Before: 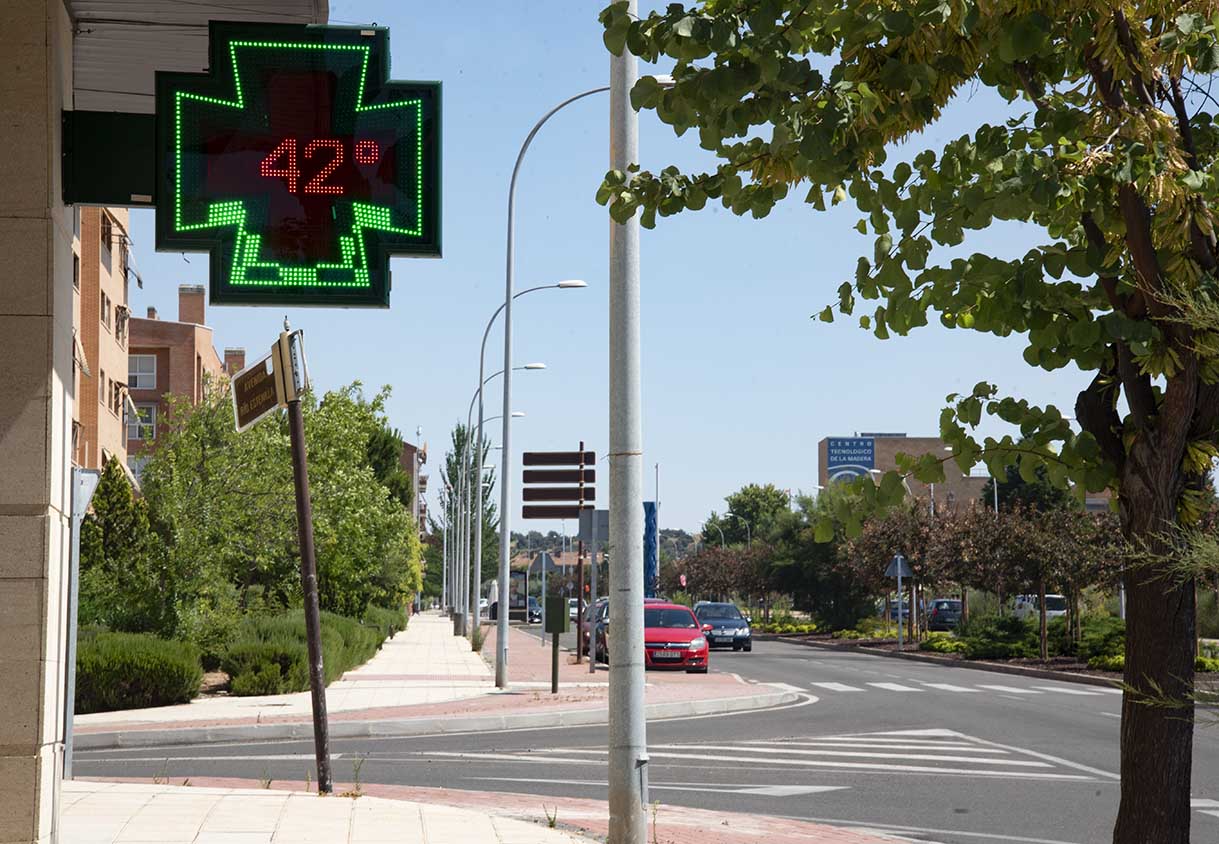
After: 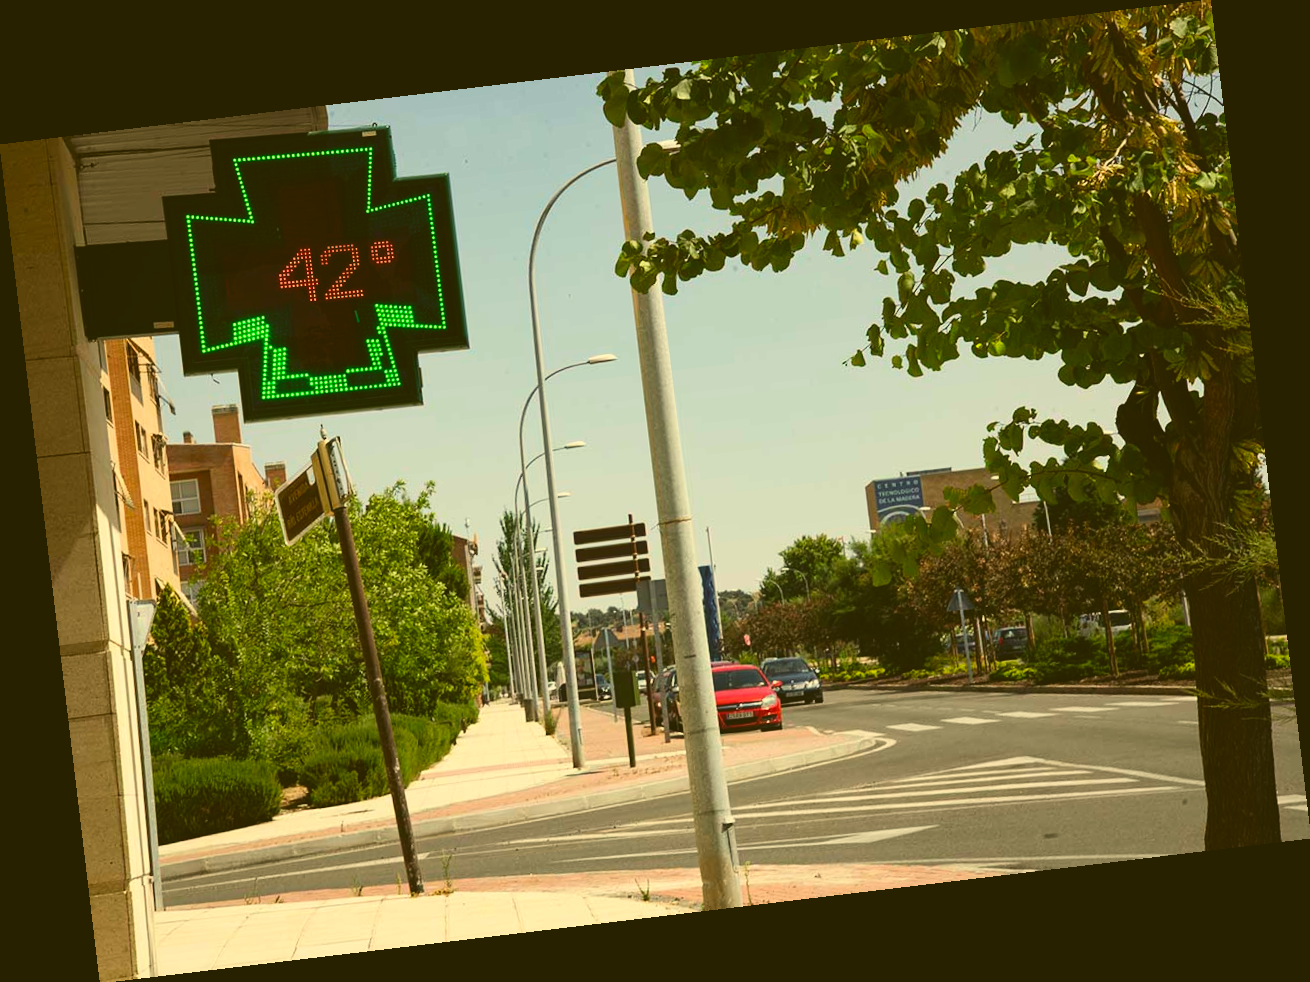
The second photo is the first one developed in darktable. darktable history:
exposure: black level correction -0.025, exposure -0.117 EV, compensate highlight preservation false
color correction: highlights a* 0.162, highlights b* 29.53, shadows a* -0.162, shadows b* 21.09
contrast brightness saturation: contrast 0.15, brightness -0.01, saturation 0.1
rotate and perspective: rotation -6.83°, automatic cropping off
